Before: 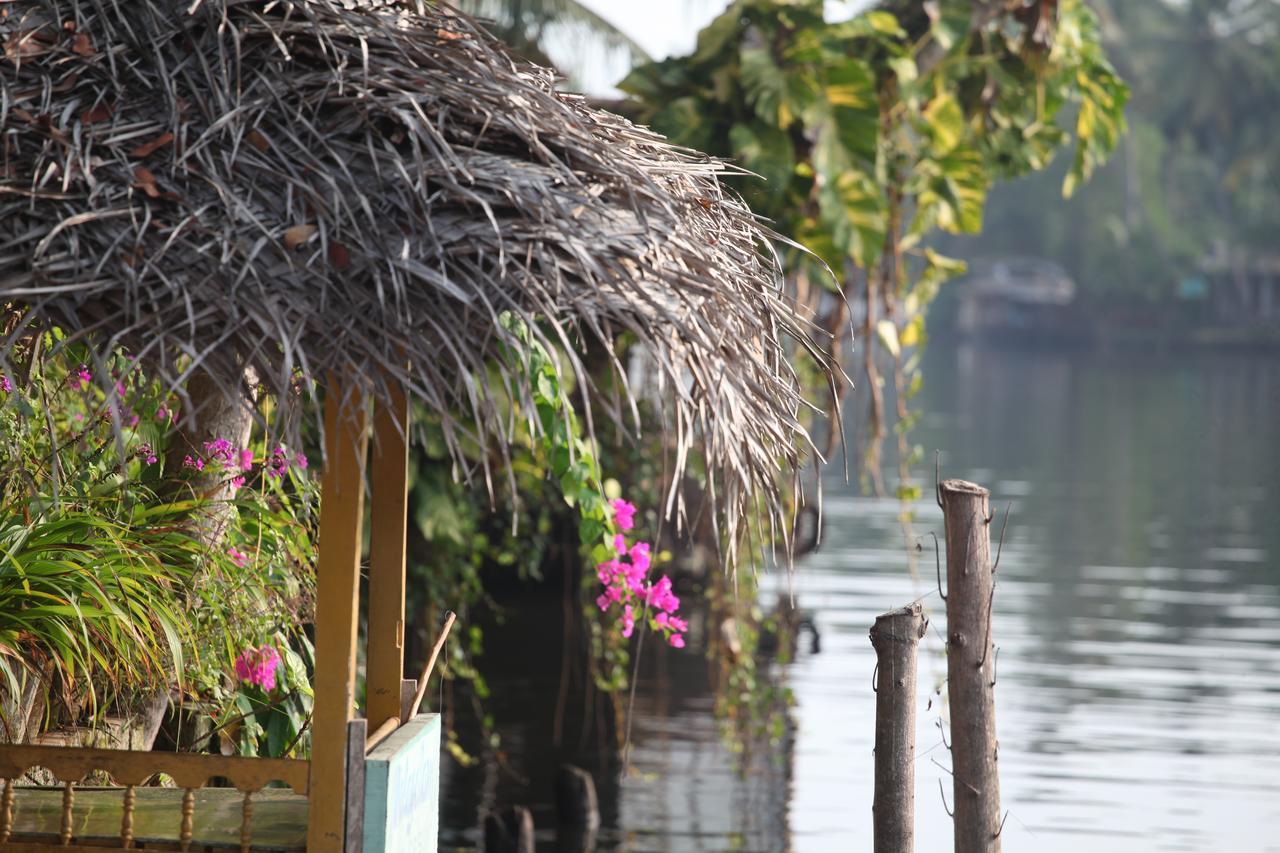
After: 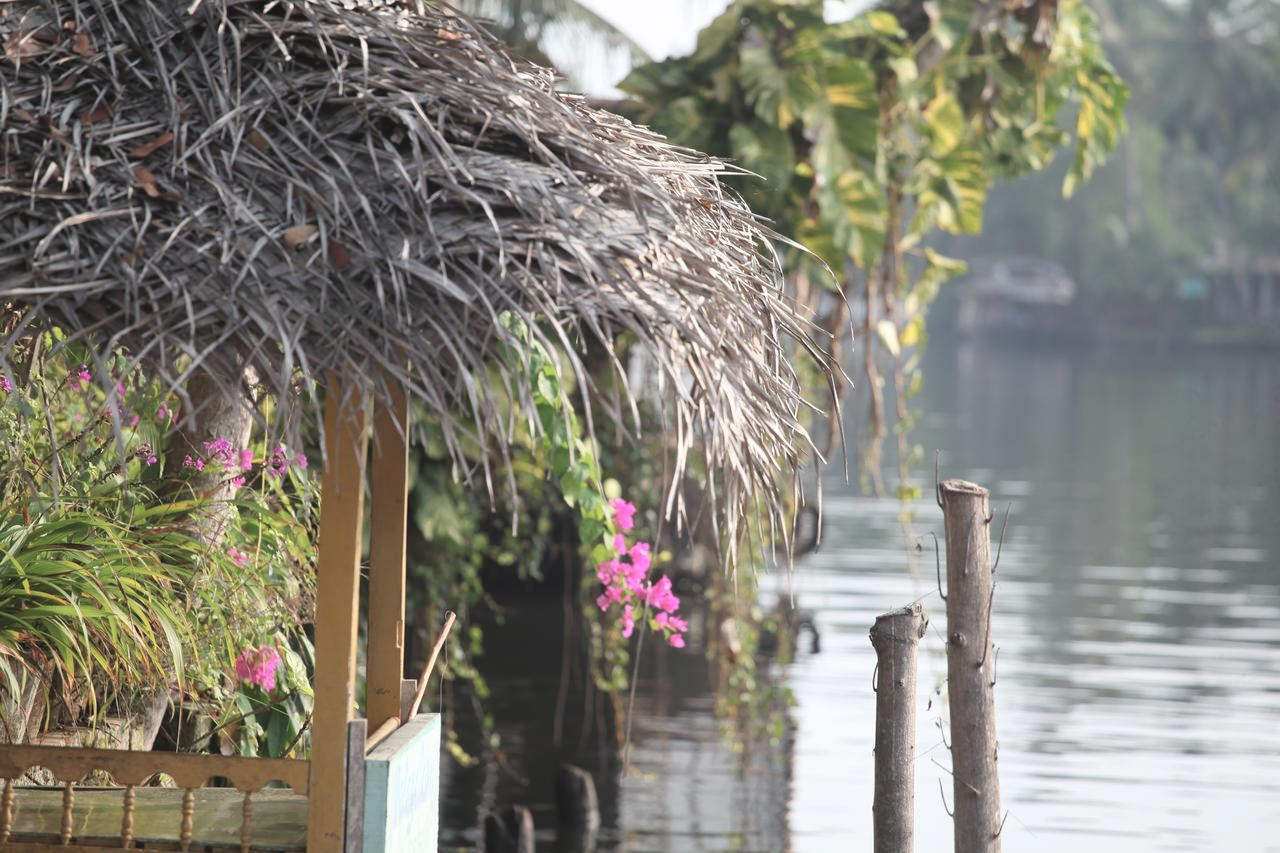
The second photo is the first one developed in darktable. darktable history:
color correction: saturation 0.8
contrast brightness saturation: brightness 0.15
